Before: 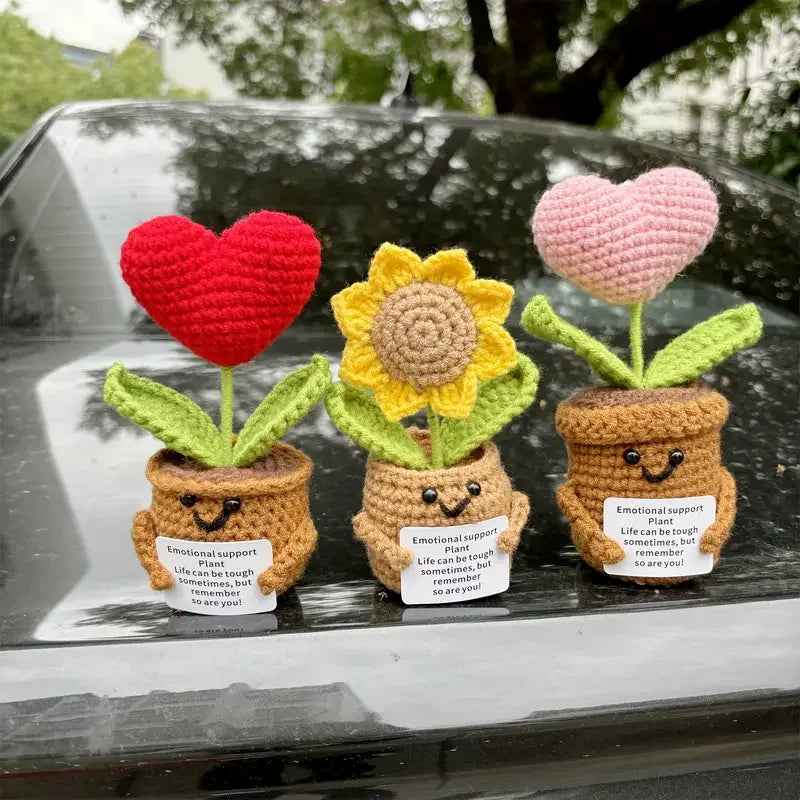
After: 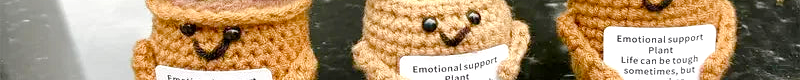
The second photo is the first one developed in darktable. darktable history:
color balance rgb: perceptual saturation grading › global saturation 20%, perceptual saturation grading › highlights -50%, perceptual saturation grading › shadows 30%, perceptual brilliance grading › global brilliance 10%, perceptual brilliance grading › shadows 15%
crop and rotate: top 59.084%, bottom 30.916%
